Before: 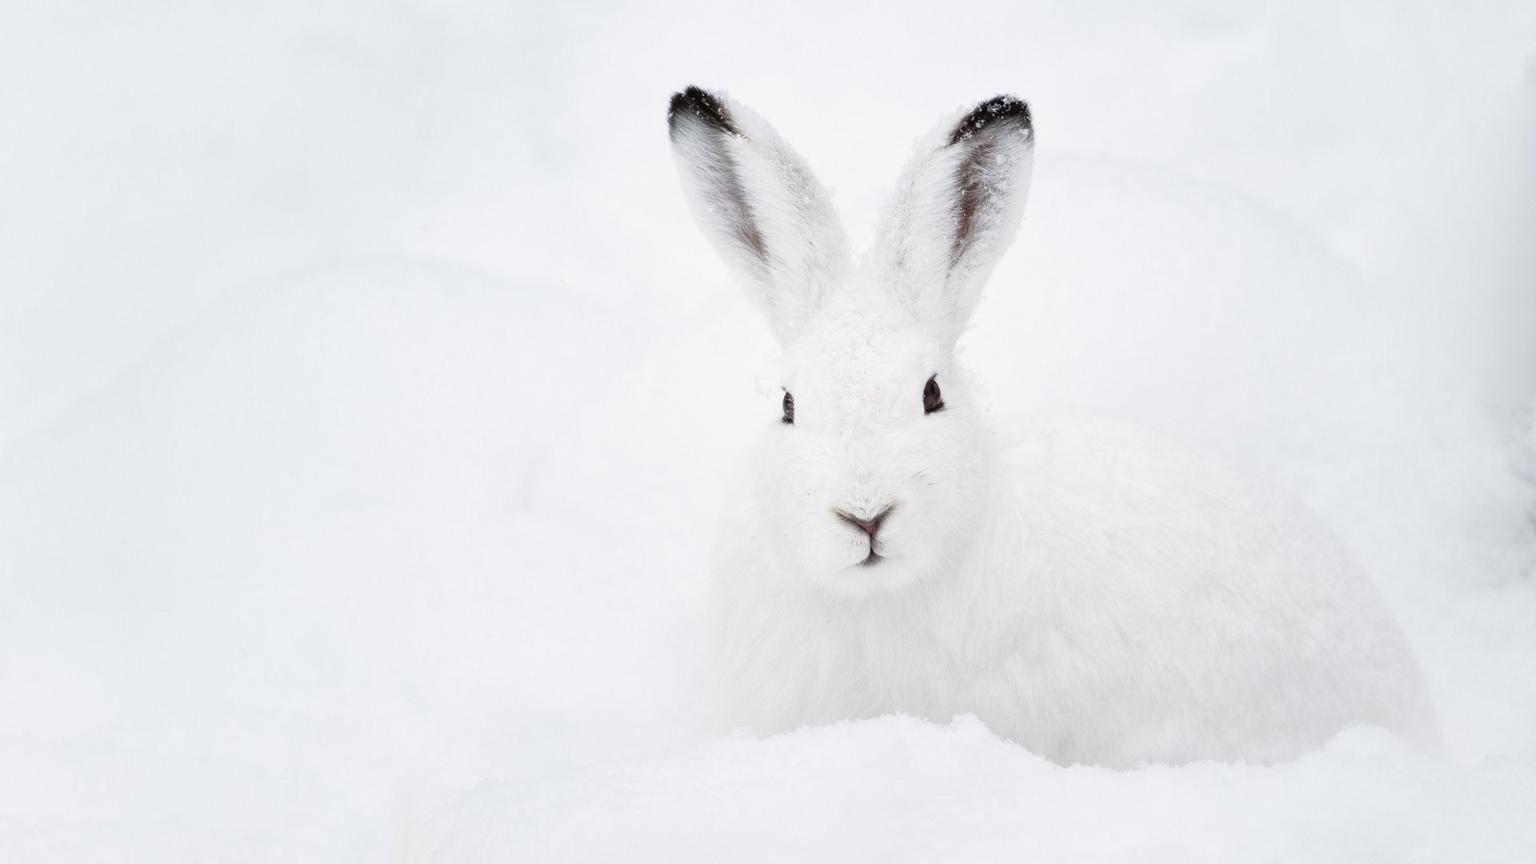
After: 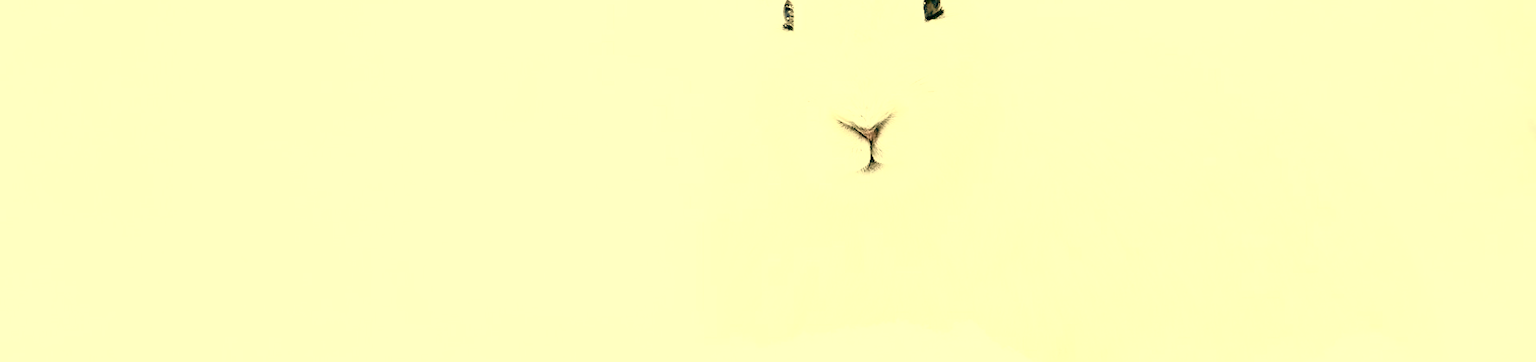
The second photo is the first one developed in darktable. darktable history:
exposure: black level correction 0, exposure 0.953 EV, compensate exposure bias true, compensate highlight preservation false
white balance: emerald 1
crop: top 45.551%, bottom 12.262%
sharpen: on, module defaults
color contrast: green-magenta contrast 0.85, blue-yellow contrast 1.25, unbound 0
tone curve: curves: ch0 [(0, 0.023) (0.087, 0.065) (0.184, 0.168) (0.45, 0.54) (0.57, 0.683) (0.706, 0.841) (0.877, 0.948) (1, 0.984)]; ch1 [(0, 0) (0.388, 0.369) (0.447, 0.447) (0.505, 0.5) (0.534, 0.528) (0.57, 0.571) (0.592, 0.602) (0.644, 0.663) (1, 1)]; ch2 [(0, 0) (0.314, 0.223) (0.427, 0.405) (0.492, 0.496) (0.524, 0.547) (0.534, 0.57) (0.583, 0.605) (0.673, 0.667) (1, 1)], color space Lab, independent channels, preserve colors none
color balance: mode lift, gamma, gain (sRGB), lift [1, 0.69, 1, 1], gamma [1, 1.482, 1, 1], gain [1, 1, 1, 0.802]
